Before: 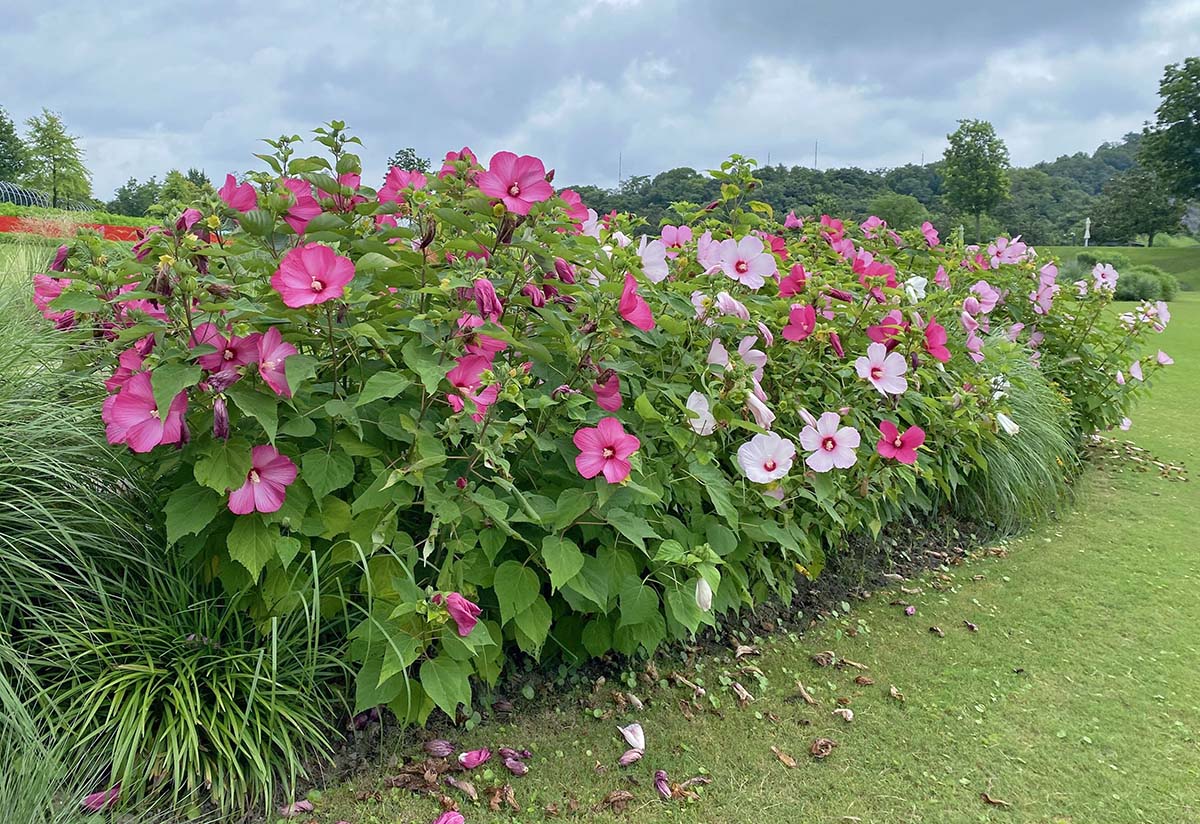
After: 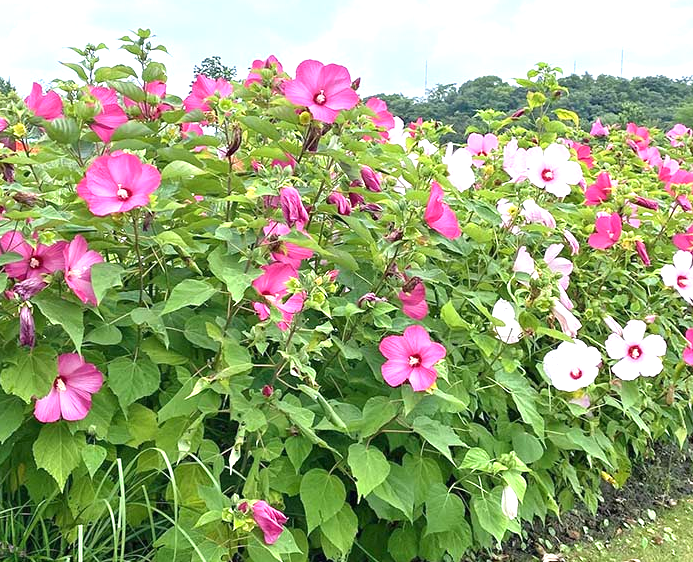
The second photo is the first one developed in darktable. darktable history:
crop: left 16.202%, top 11.208%, right 26.045%, bottom 20.557%
exposure: black level correction 0, exposure 1.1 EV, compensate exposure bias true, compensate highlight preservation false
